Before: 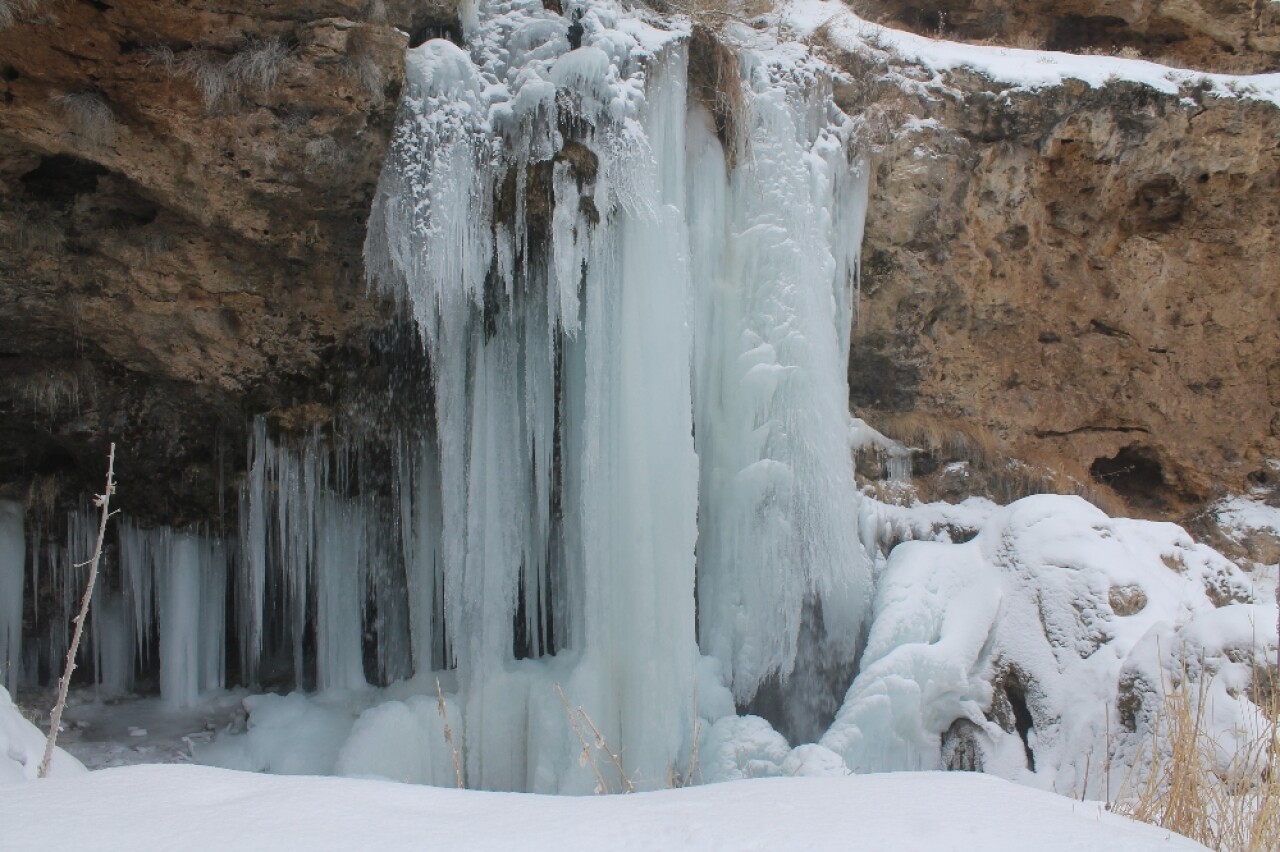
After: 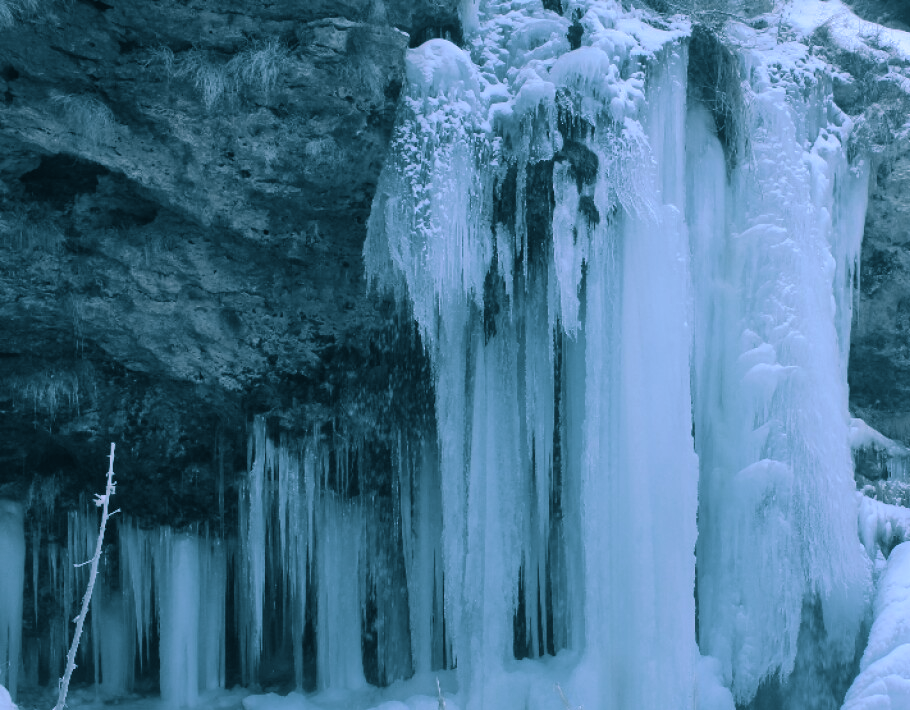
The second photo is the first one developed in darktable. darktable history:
white balance: red 0.871, blue 1.249
crop: right 28.885%, bottom 16.626%
split-toning: shadows › hue 212.4°, balance -70
shadows and highlights: soften with gaussian
